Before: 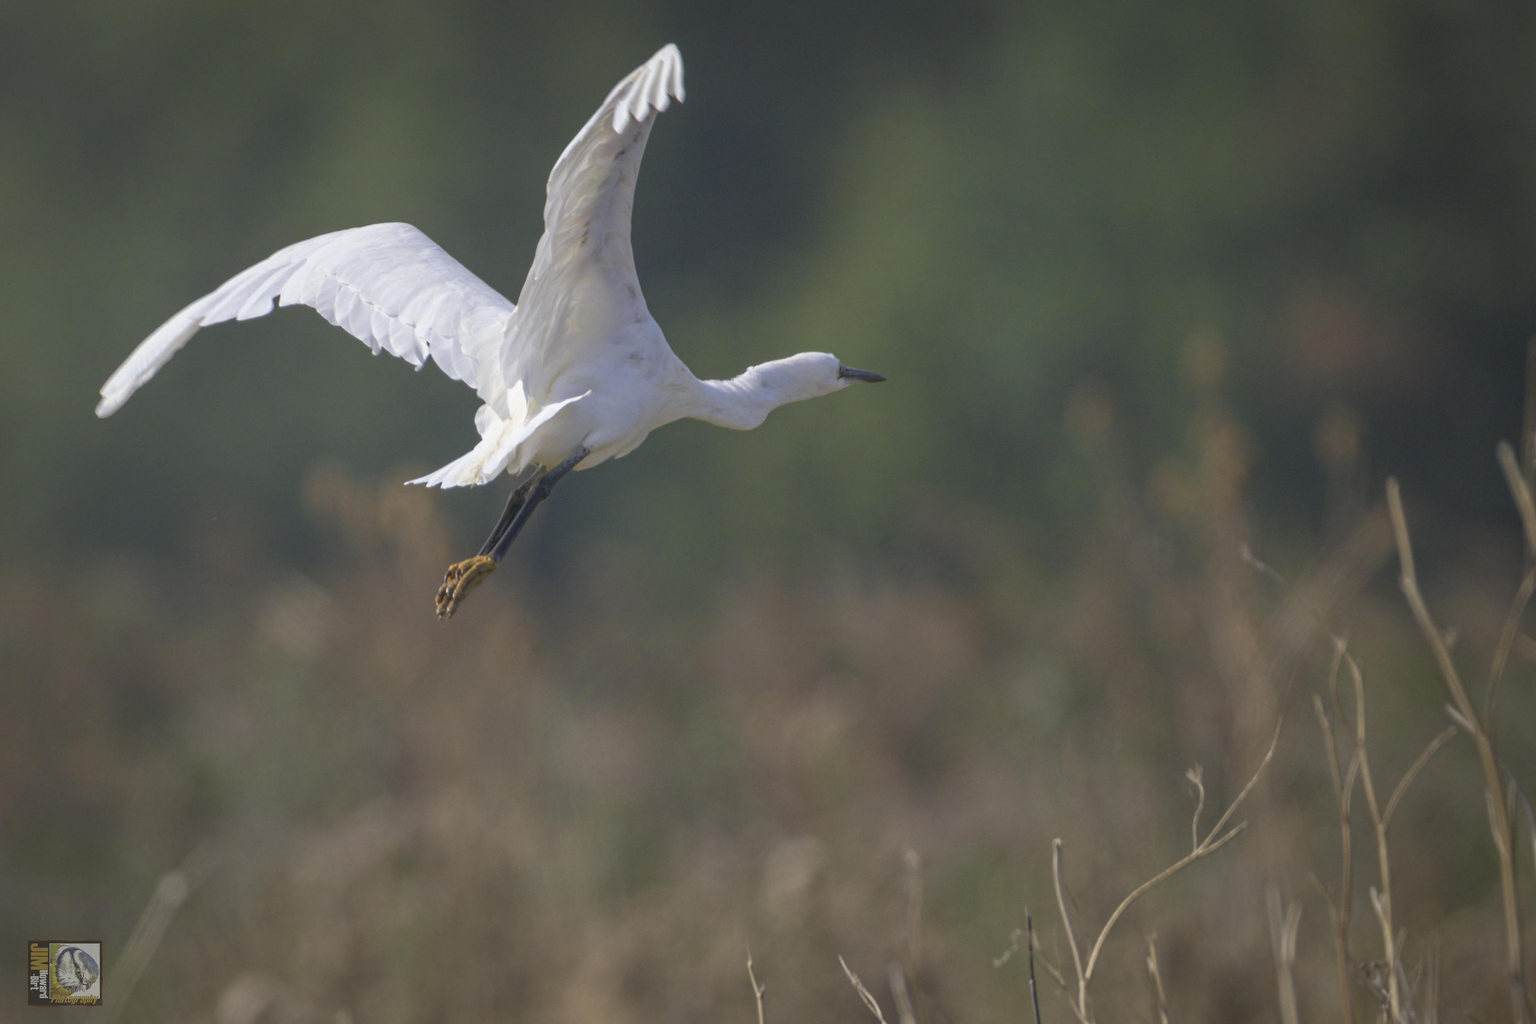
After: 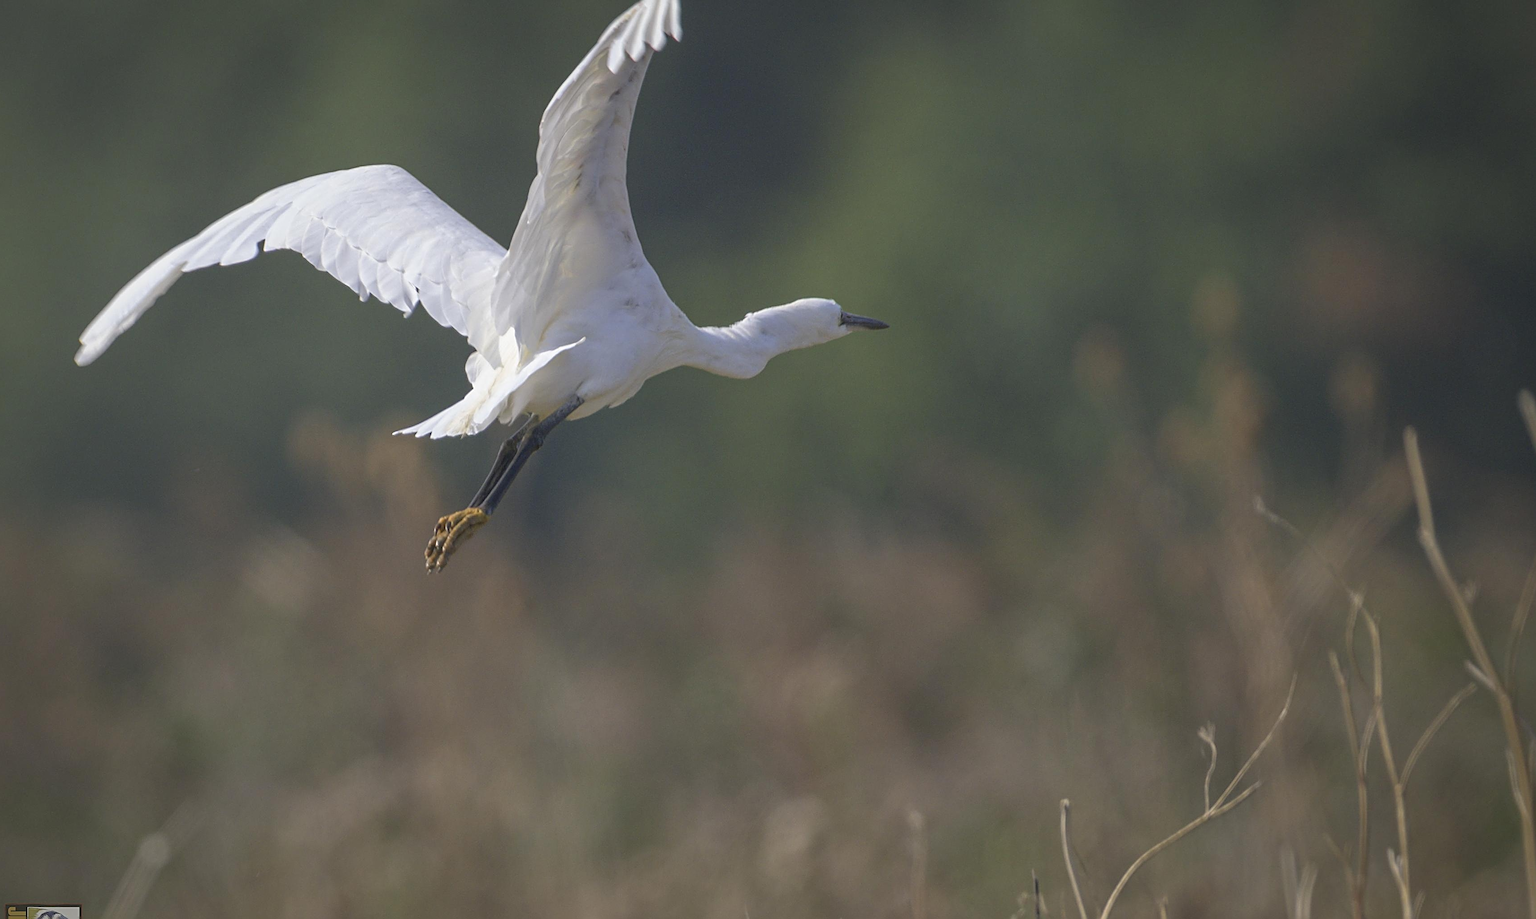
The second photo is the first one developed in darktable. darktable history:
sharpen: radius 2.676, amount 0.669
crop: left 1.507%, top 6.147%, right 1.379%, bottom 6.637%
